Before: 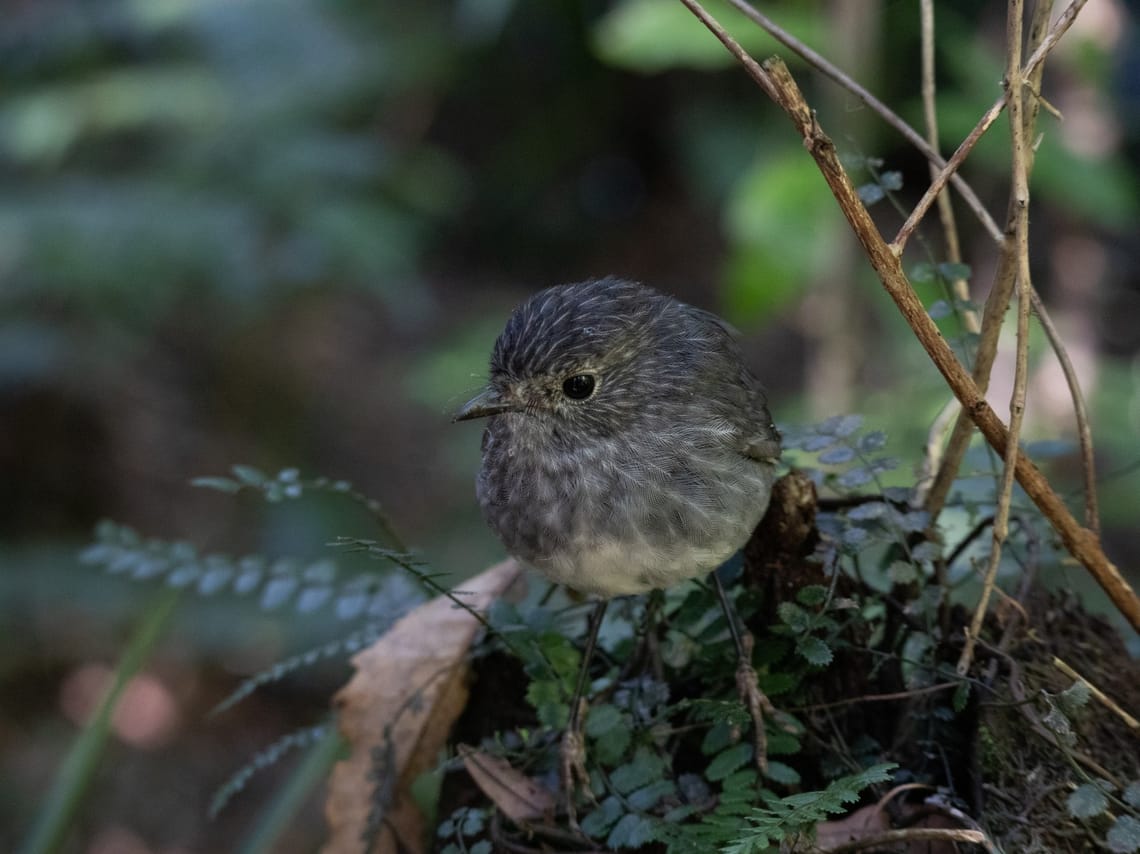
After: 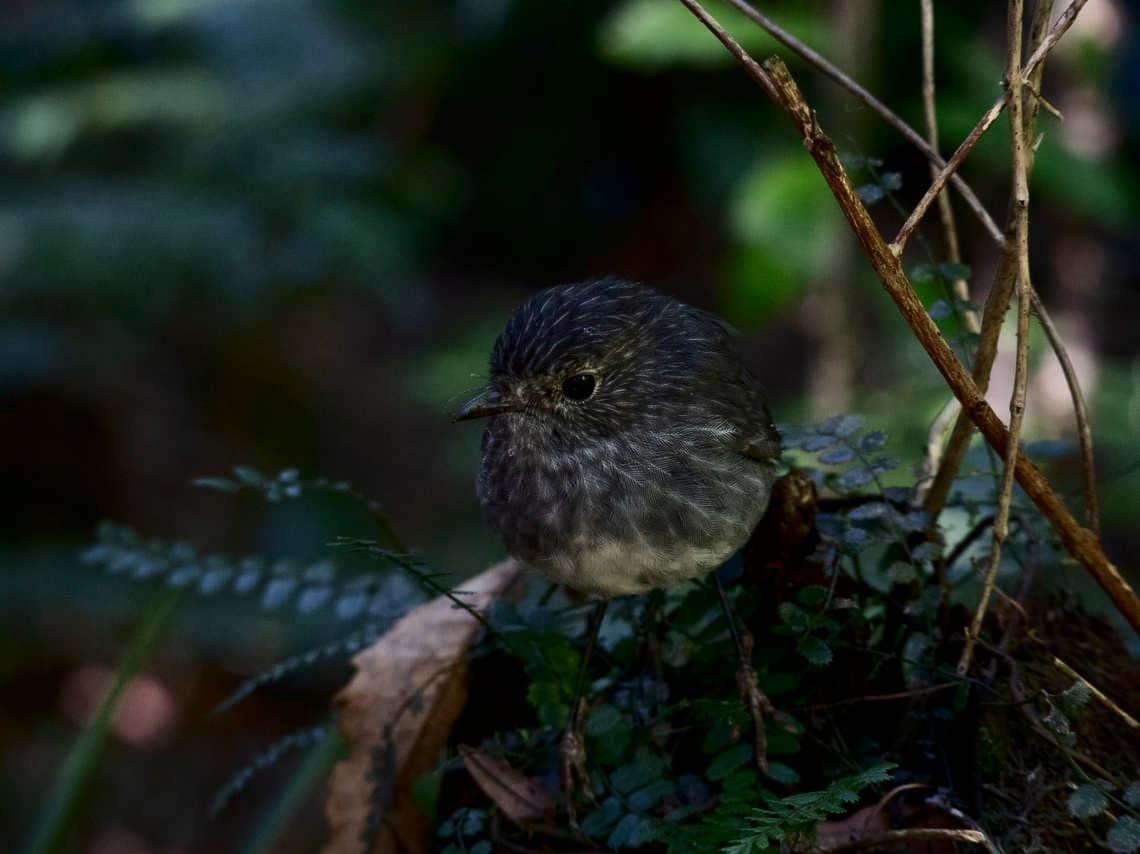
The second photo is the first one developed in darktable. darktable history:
contrast brightness saturation: contrast 0.191, brightness -0.231, saturation 0.107
